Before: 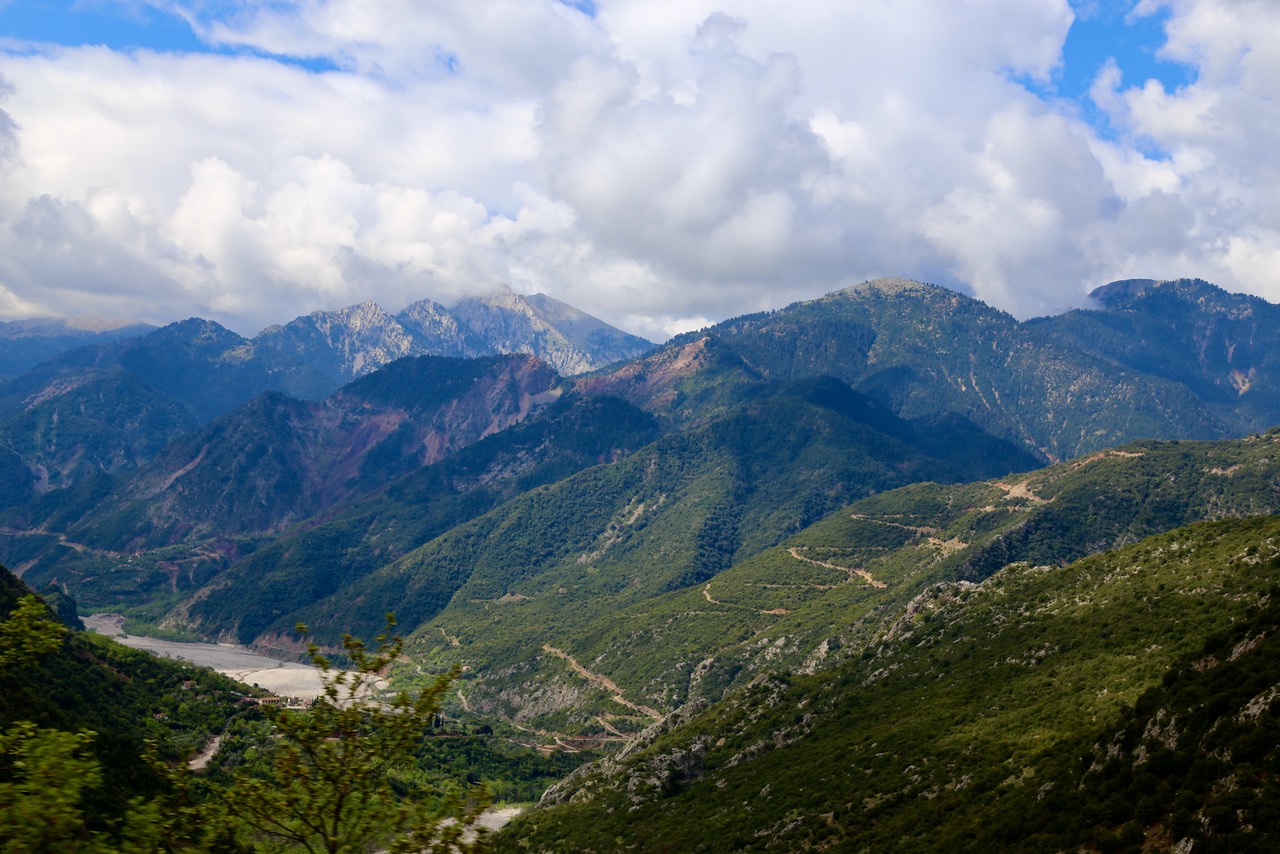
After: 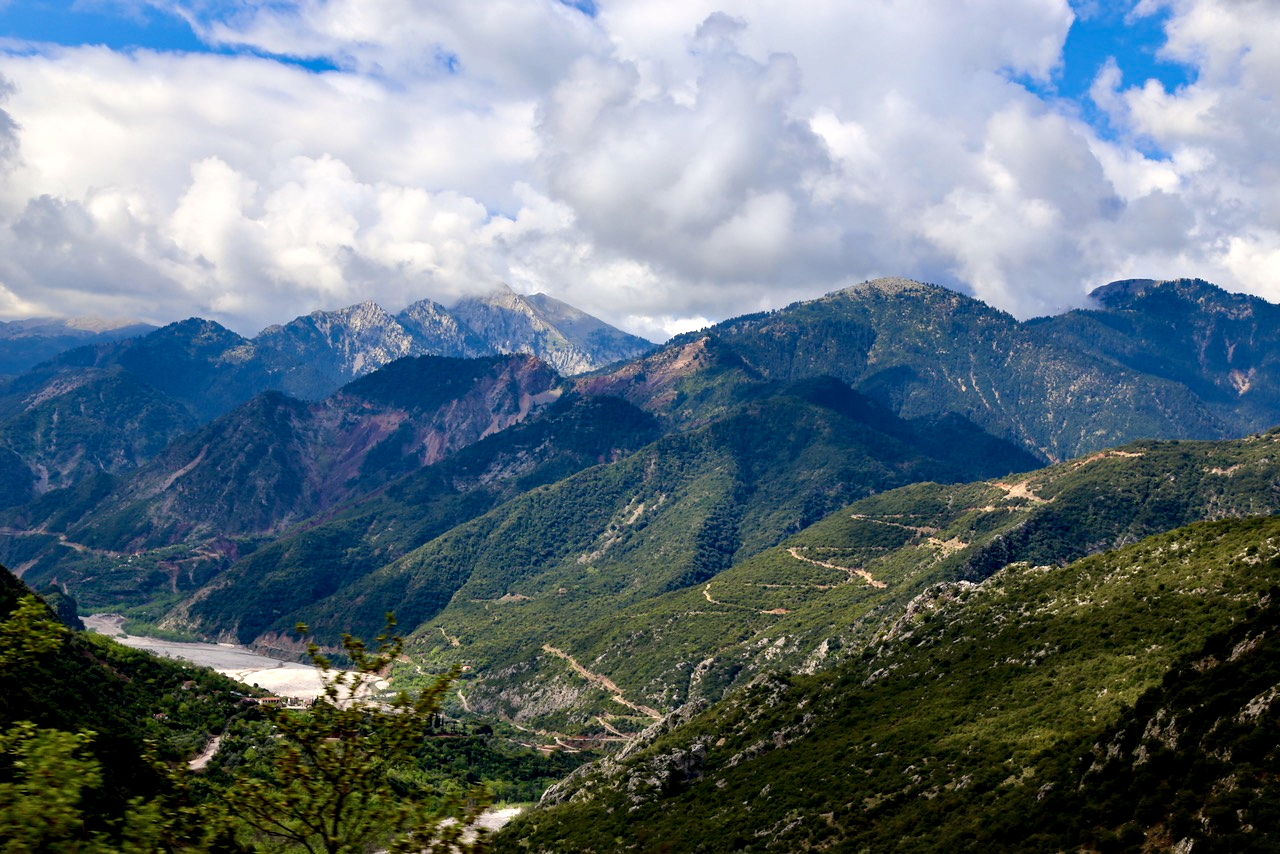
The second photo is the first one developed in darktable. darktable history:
contrast equalizer: octaves 7, y [[0.6 ×6], [0.55 ×6], [0 ×6], [0 ×6], [0 ×6]]
exposure: exposure -0.064 EV, compensate highlight preservation false
